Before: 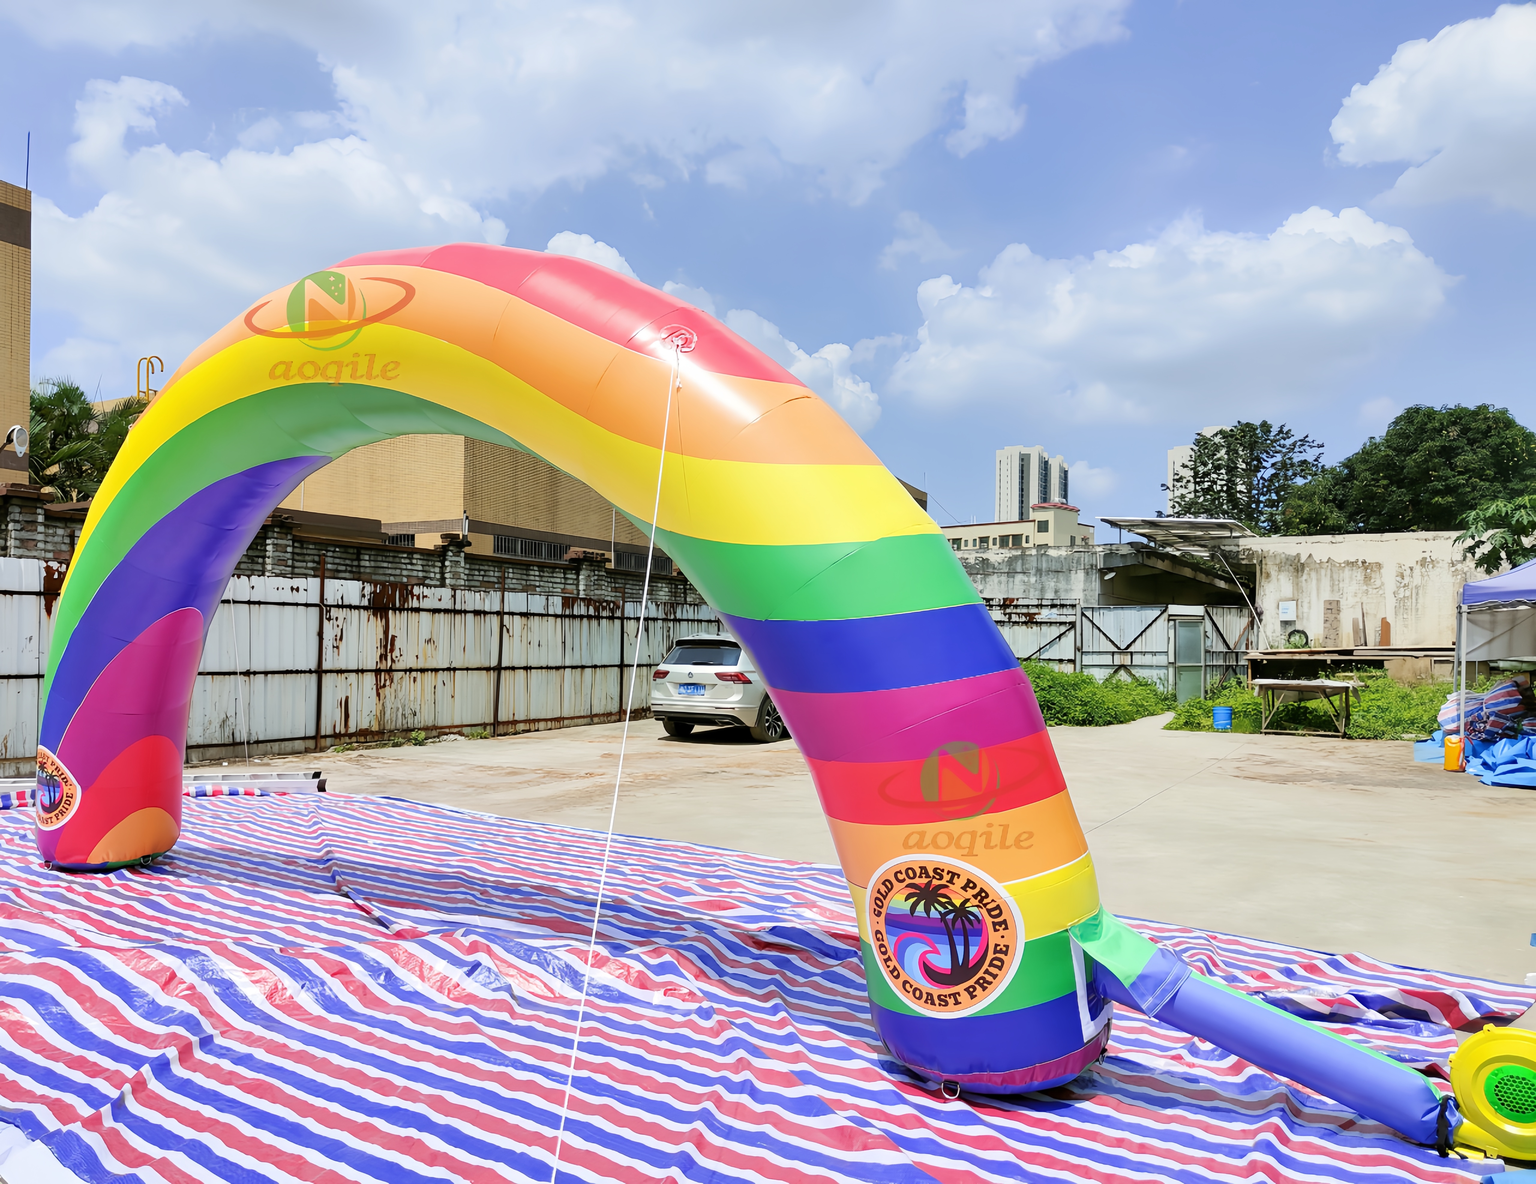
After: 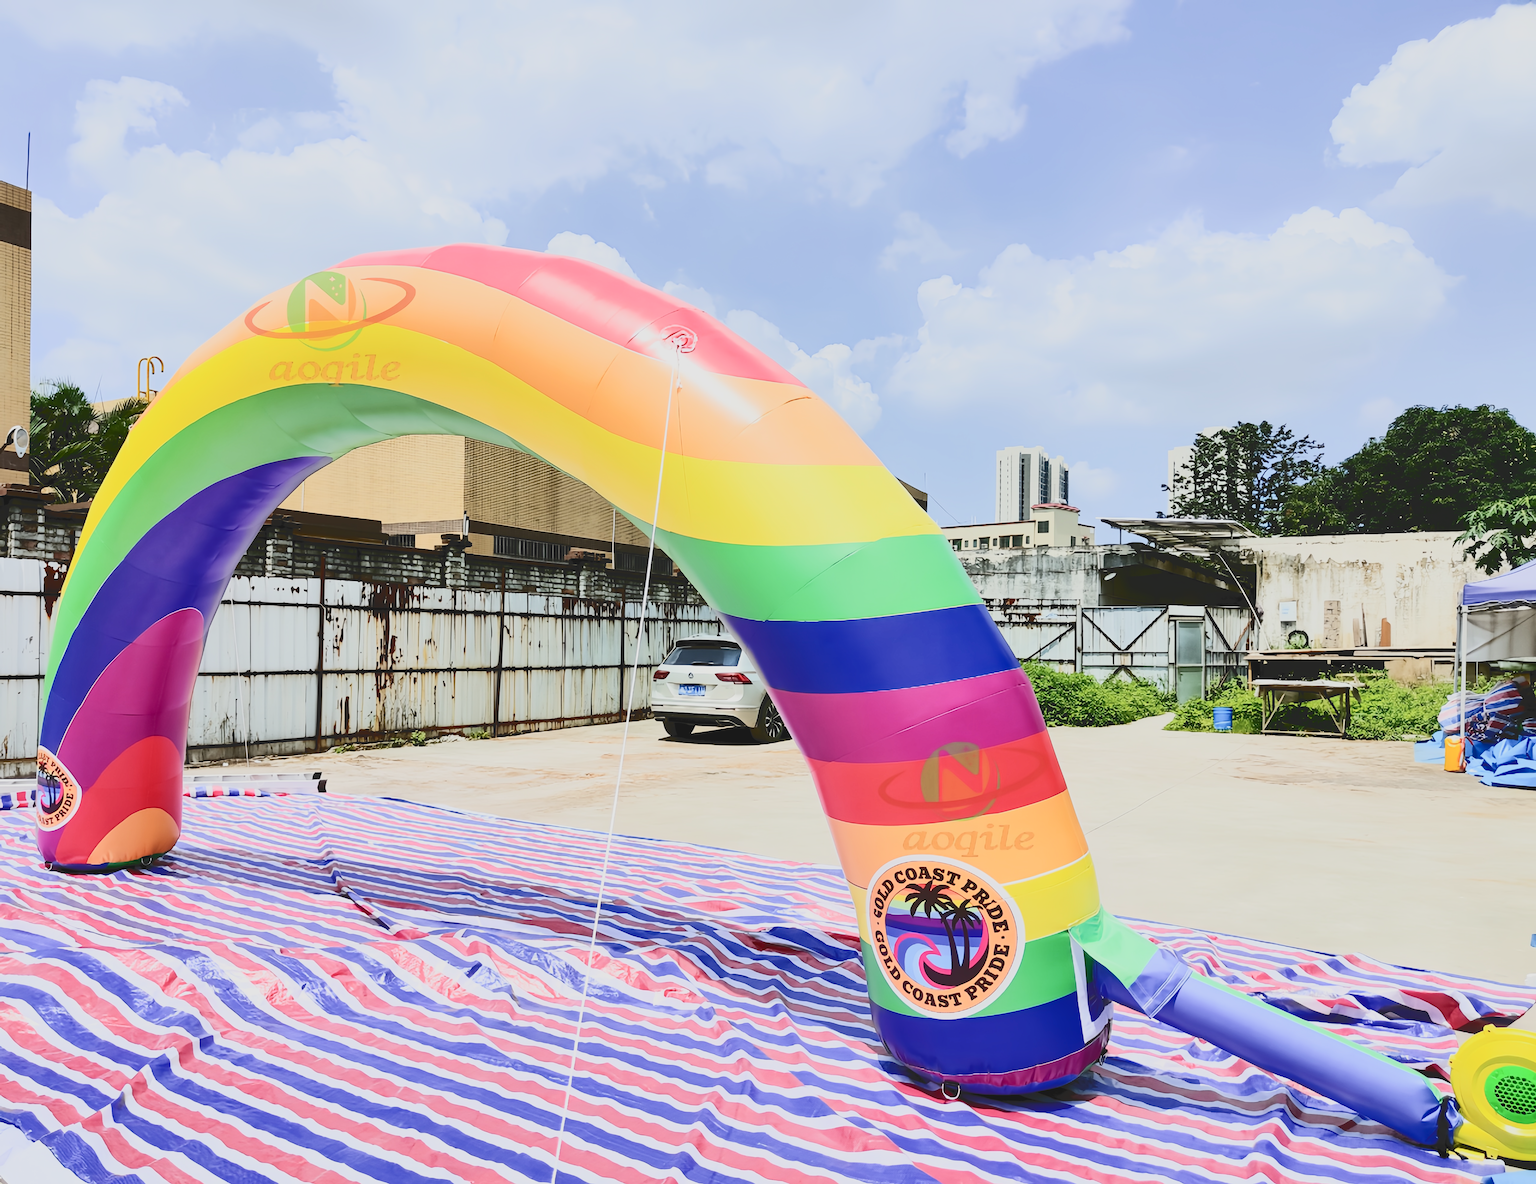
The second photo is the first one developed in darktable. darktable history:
tone curve: curves: ch0 [(0, 0) (0.003, 0.145) (0.011, 0.15) (0.025, 0.15) (0.044, 0.156) (0.069, 0.161) (0.1, 0.169) (0.136, 0.175) (0.177, 0.184) (0.224, 0.196) (0.277, 0.234) (0.335, 0.291) (0.399, 0.391) (0.468, 0.505) (0.543, 0.633) (0.623, 0.742) (0.709, 0.826) (0.801, 0.882) (0.898, 0.93) (1, 1)], color space Lab, independent channels, preserve colors none
filmic rgb: black relative exposure -7.65 EV, white relative exposure 4.56 EV, hardness 3.61
